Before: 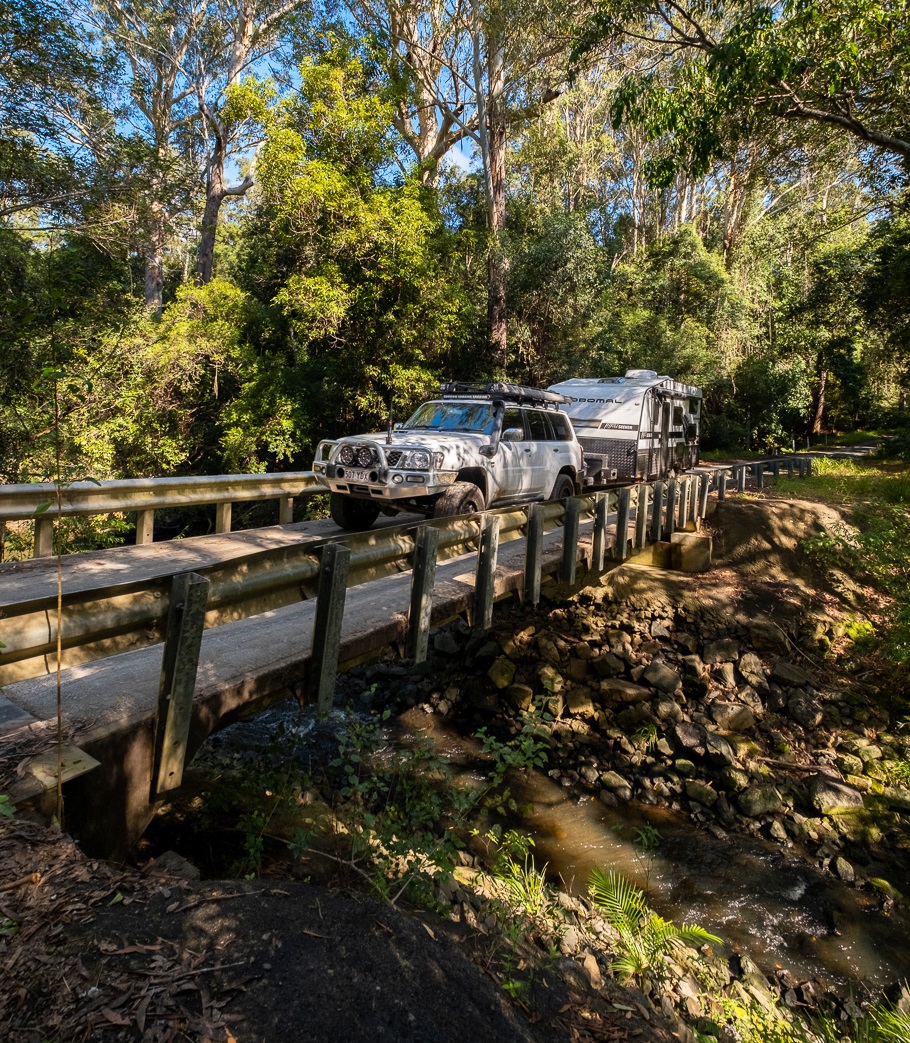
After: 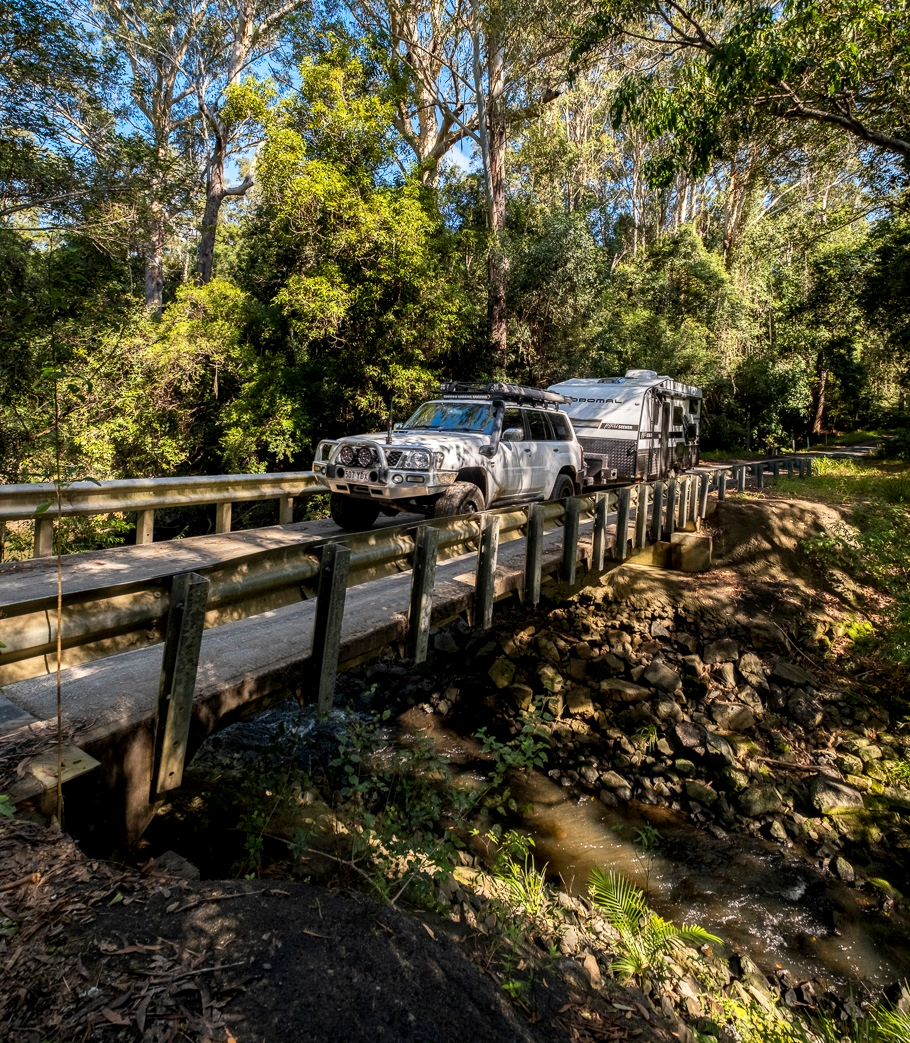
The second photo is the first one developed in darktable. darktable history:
local contrast: shadows 92%, midtone range 0.499
